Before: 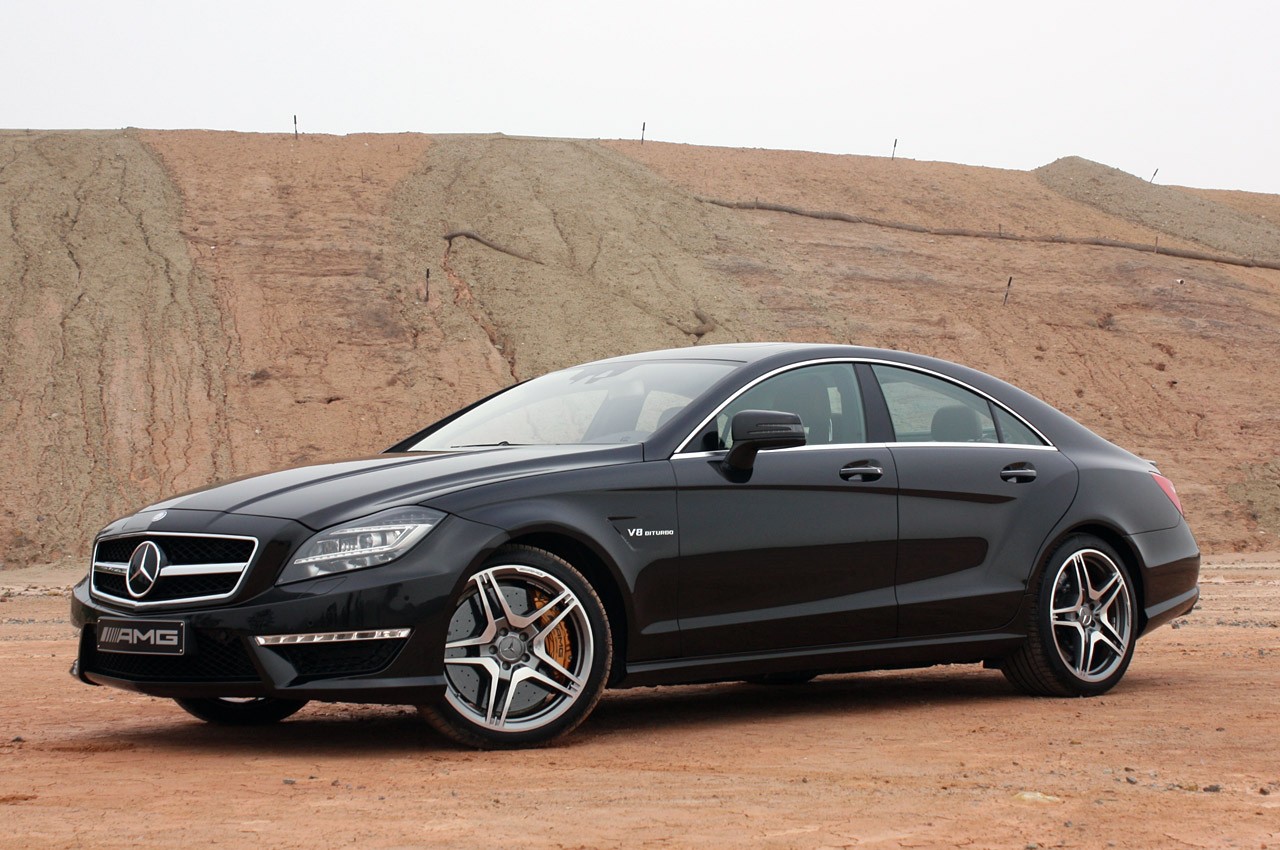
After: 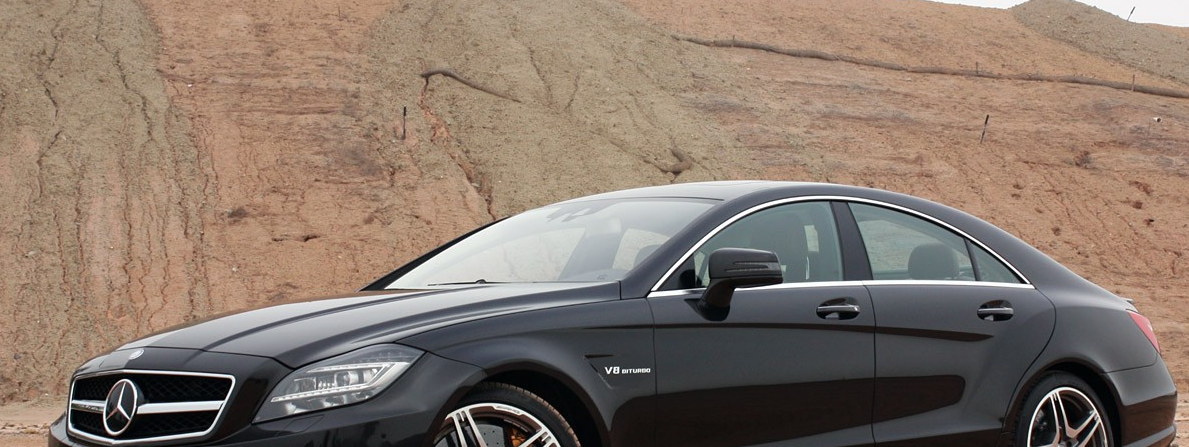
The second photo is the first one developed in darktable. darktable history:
crop: left 1.82%, top 19.11%, right 5.28%, bottom 28.252%
exposure: compensate highlight preservation false
